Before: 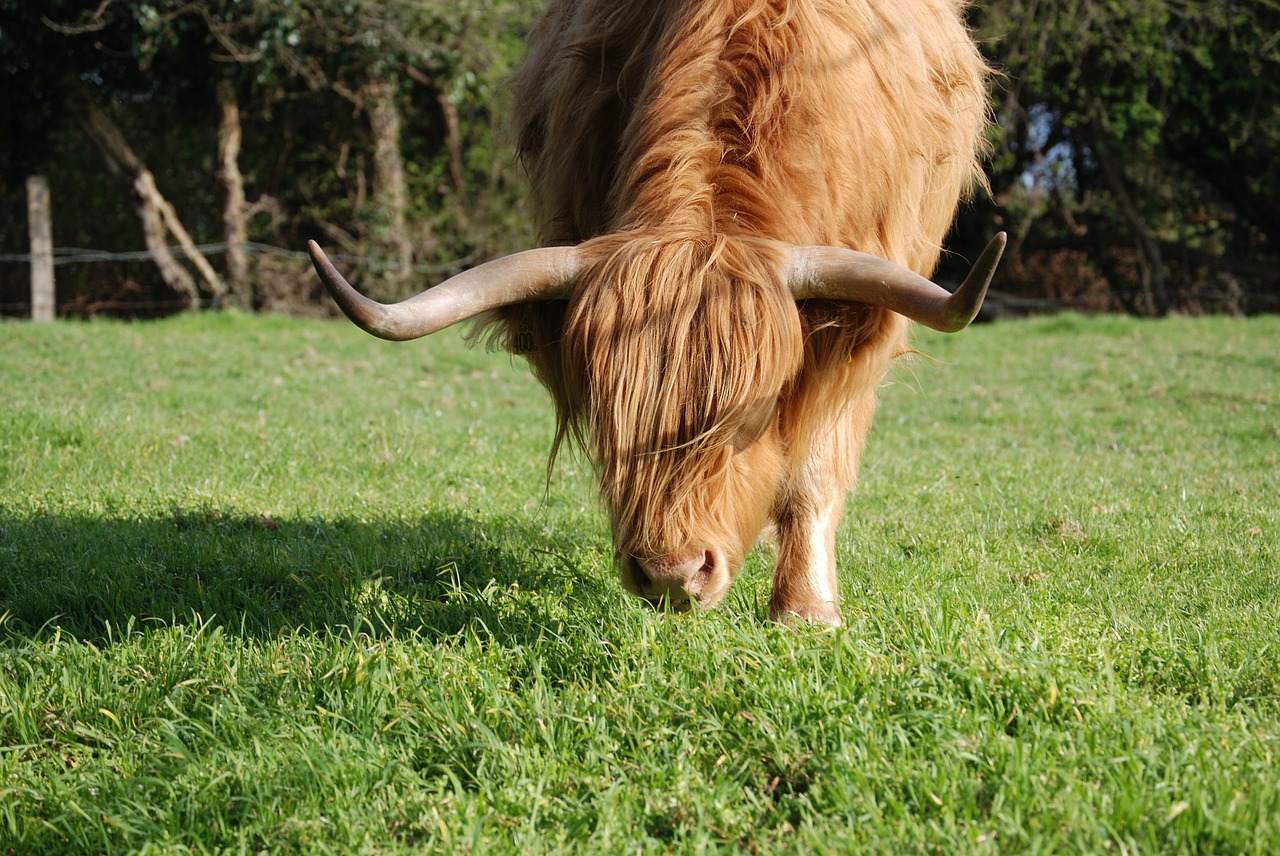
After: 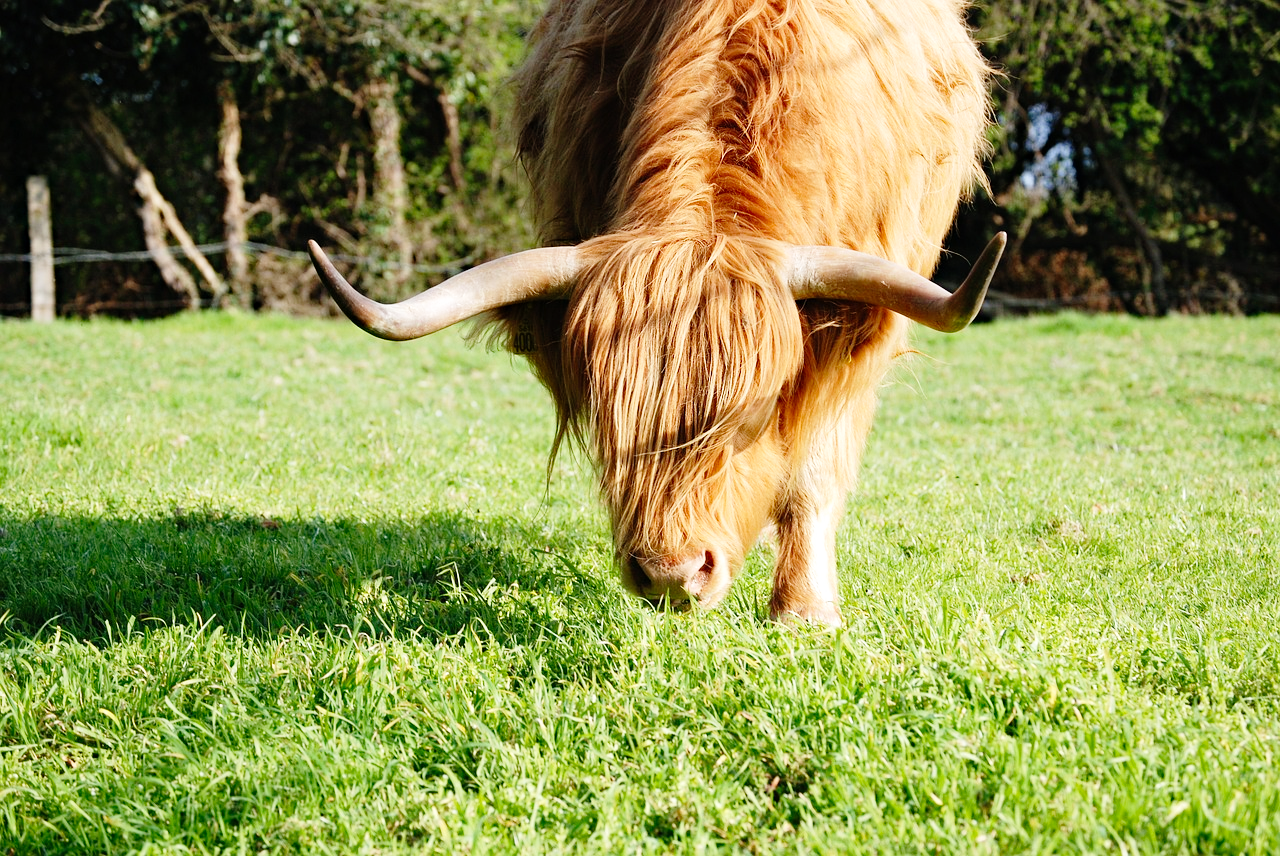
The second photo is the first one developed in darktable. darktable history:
haze removal: compatibility mode true, adaptive false
base curve: curves: ch0 [(0, 0) (0.008, 0.007) (0.022, 0.029) (0.048, 0.089) (0.092, 0.197) (0.191, 0.399) (0.275, 0.534) (0.357, 0.65) (0.477, 0.78) (0.542, 0.833) (0.799, 0.973) (1, 1)], preserve colors none
